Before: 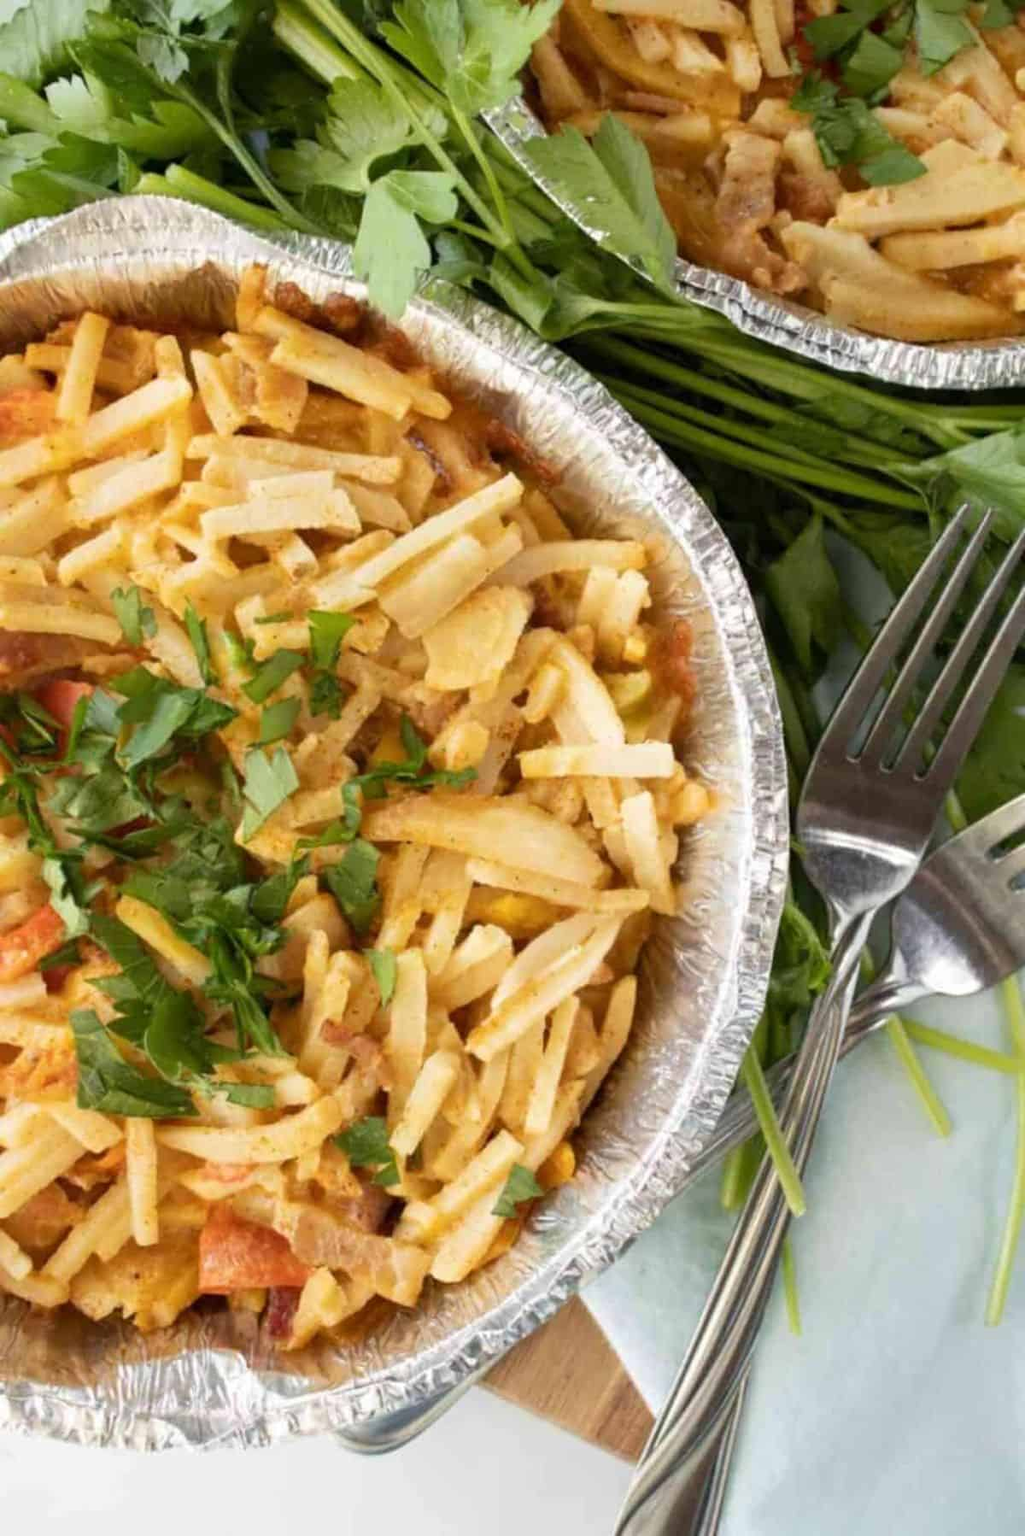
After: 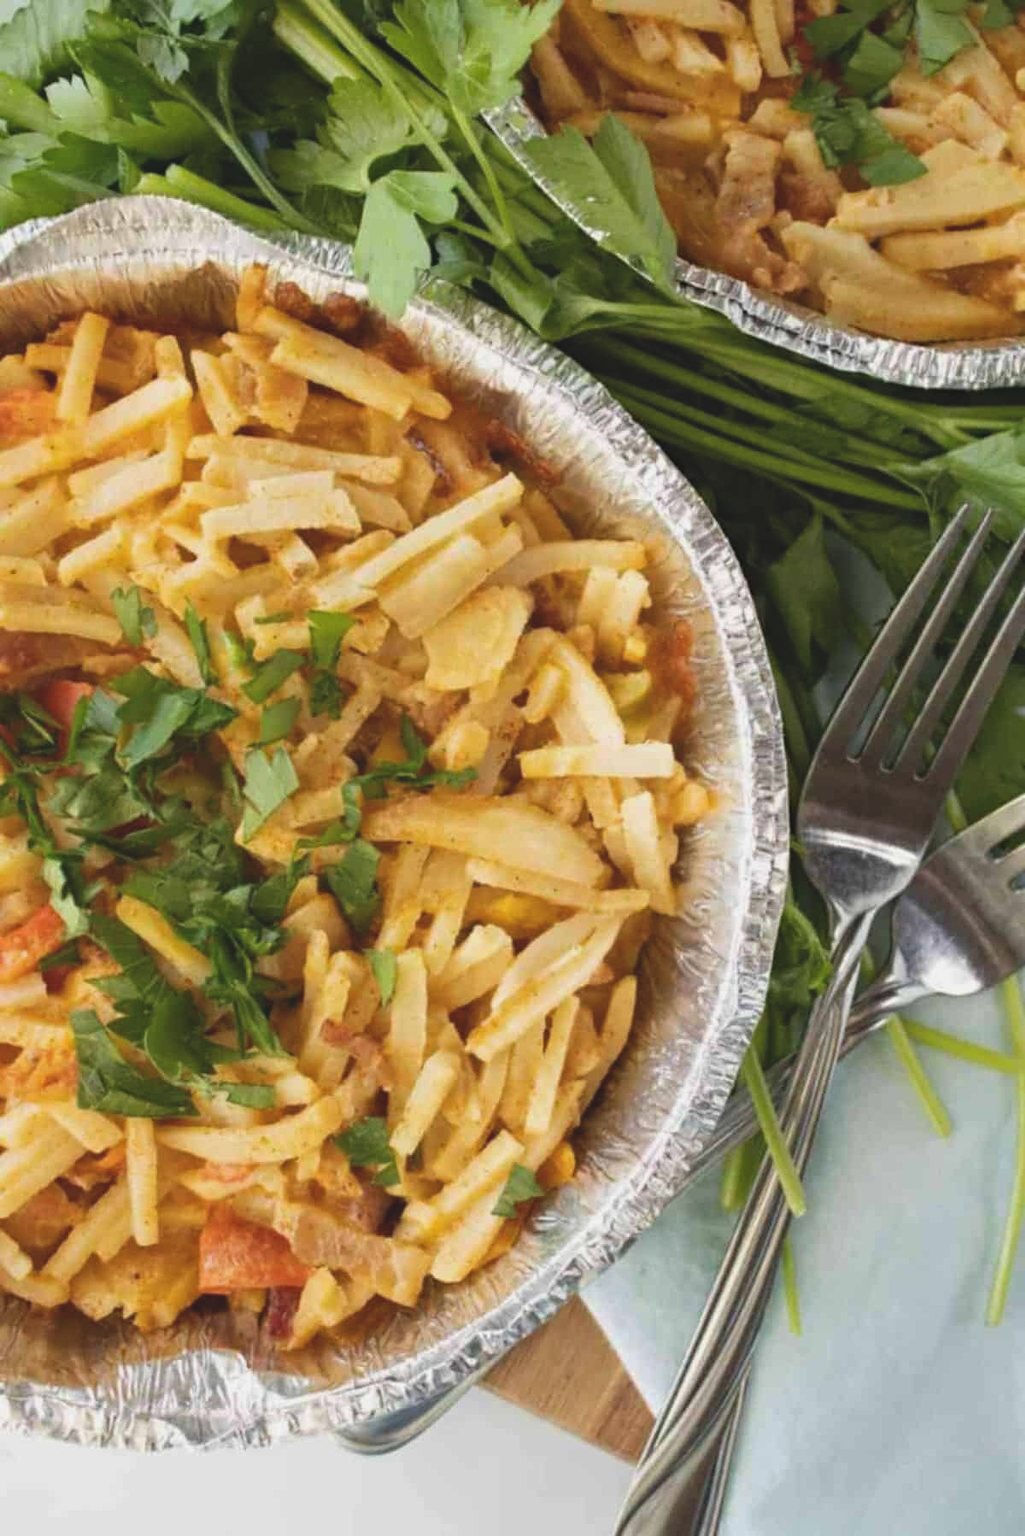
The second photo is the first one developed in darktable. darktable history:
exposure: black level correction -0.014, exposure -0.193 EV, compensate highlight preservation false
haze removal: compatibility mode true, adaptive false
